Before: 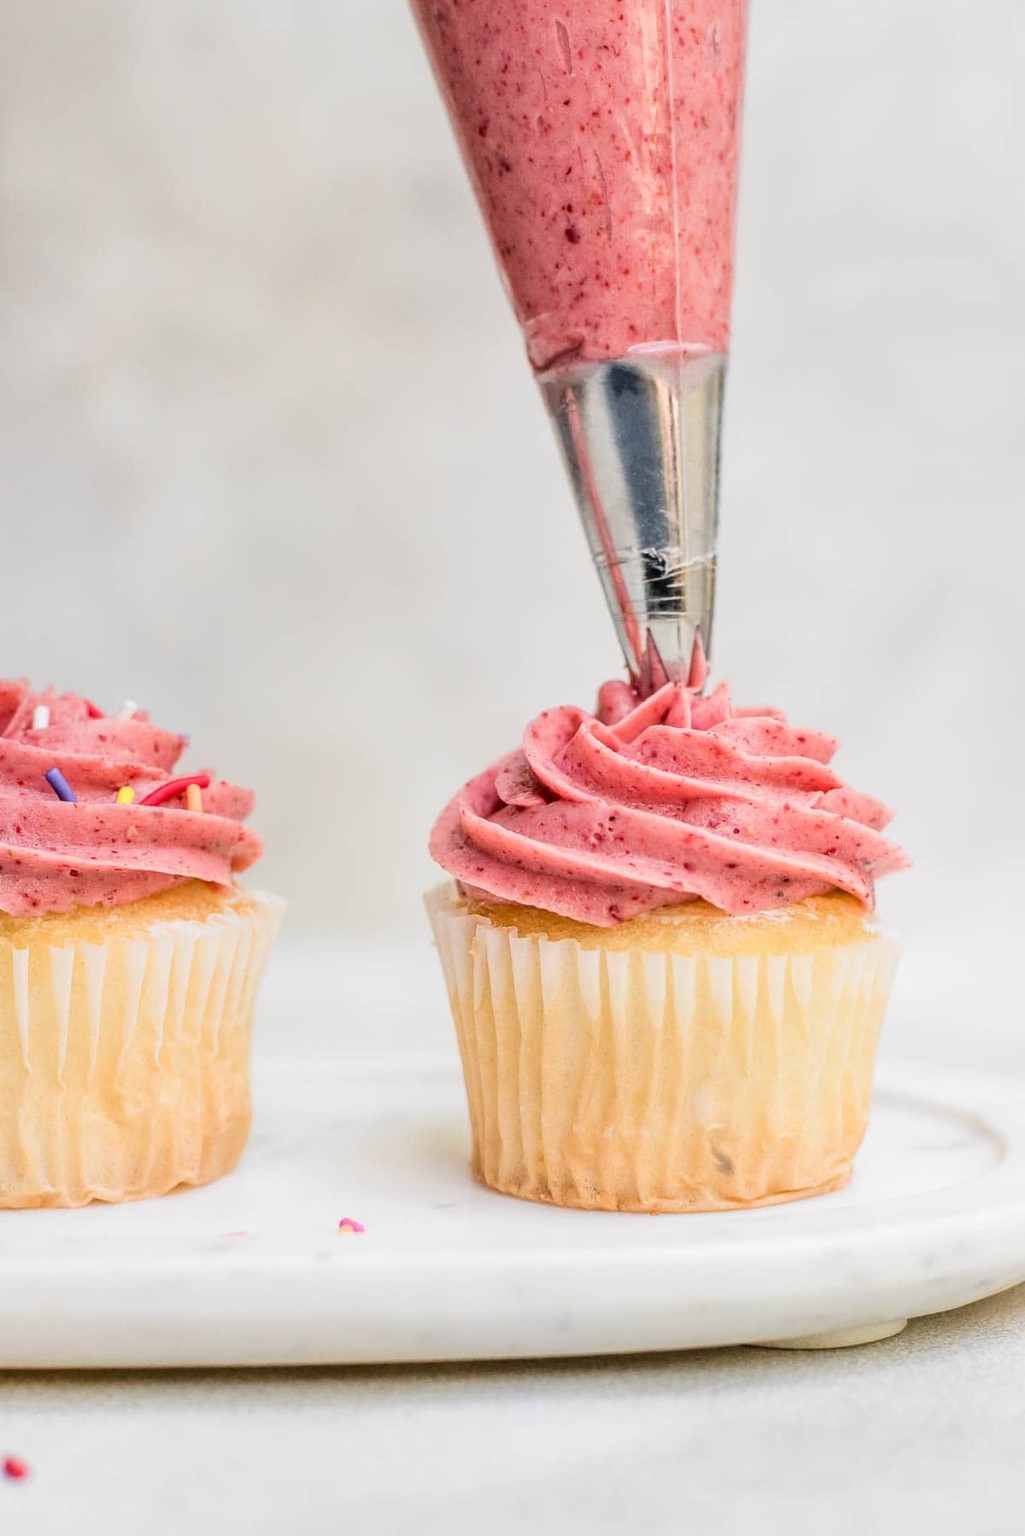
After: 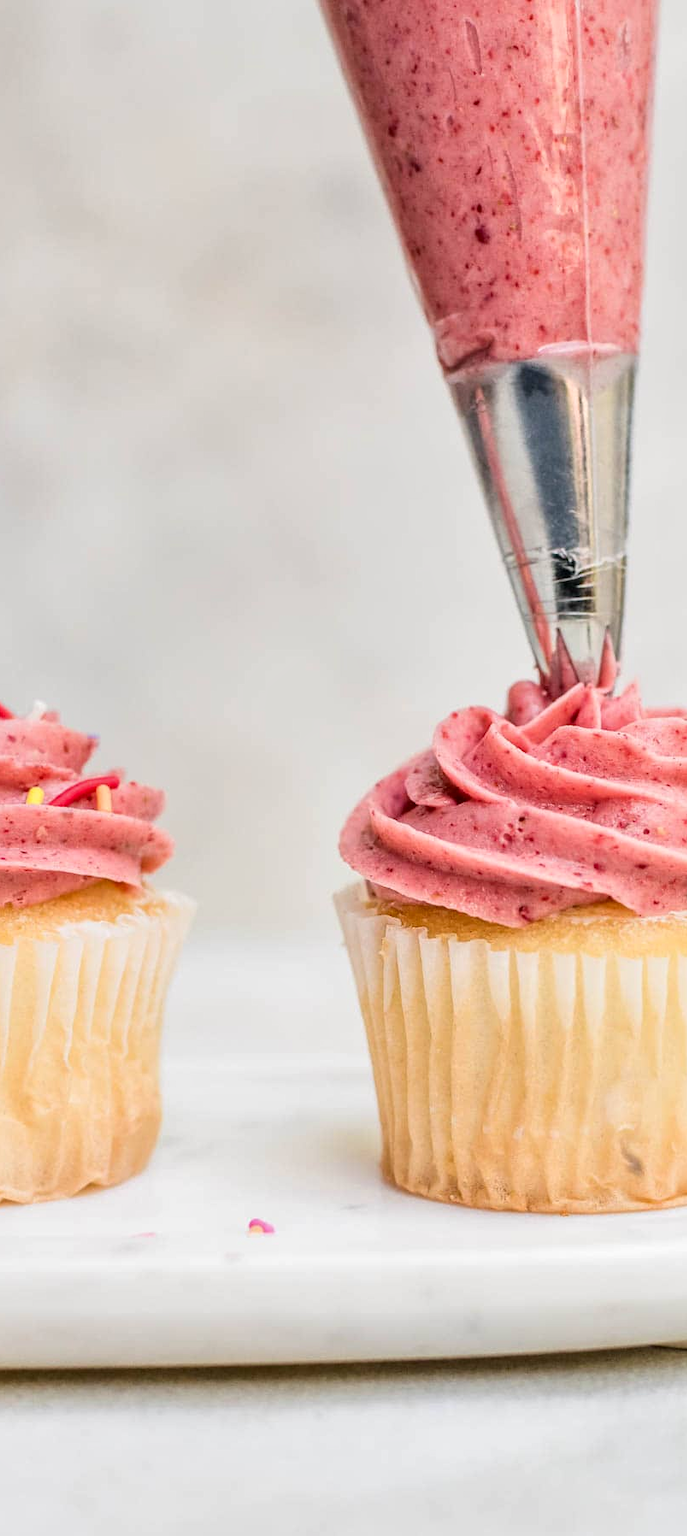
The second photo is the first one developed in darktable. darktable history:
crop and rotate: left 8.853%, right 24.099%
local contrast: mode bilateral grid, contrast 20, coarseness 49, detail 119%, midtone range 0.2
